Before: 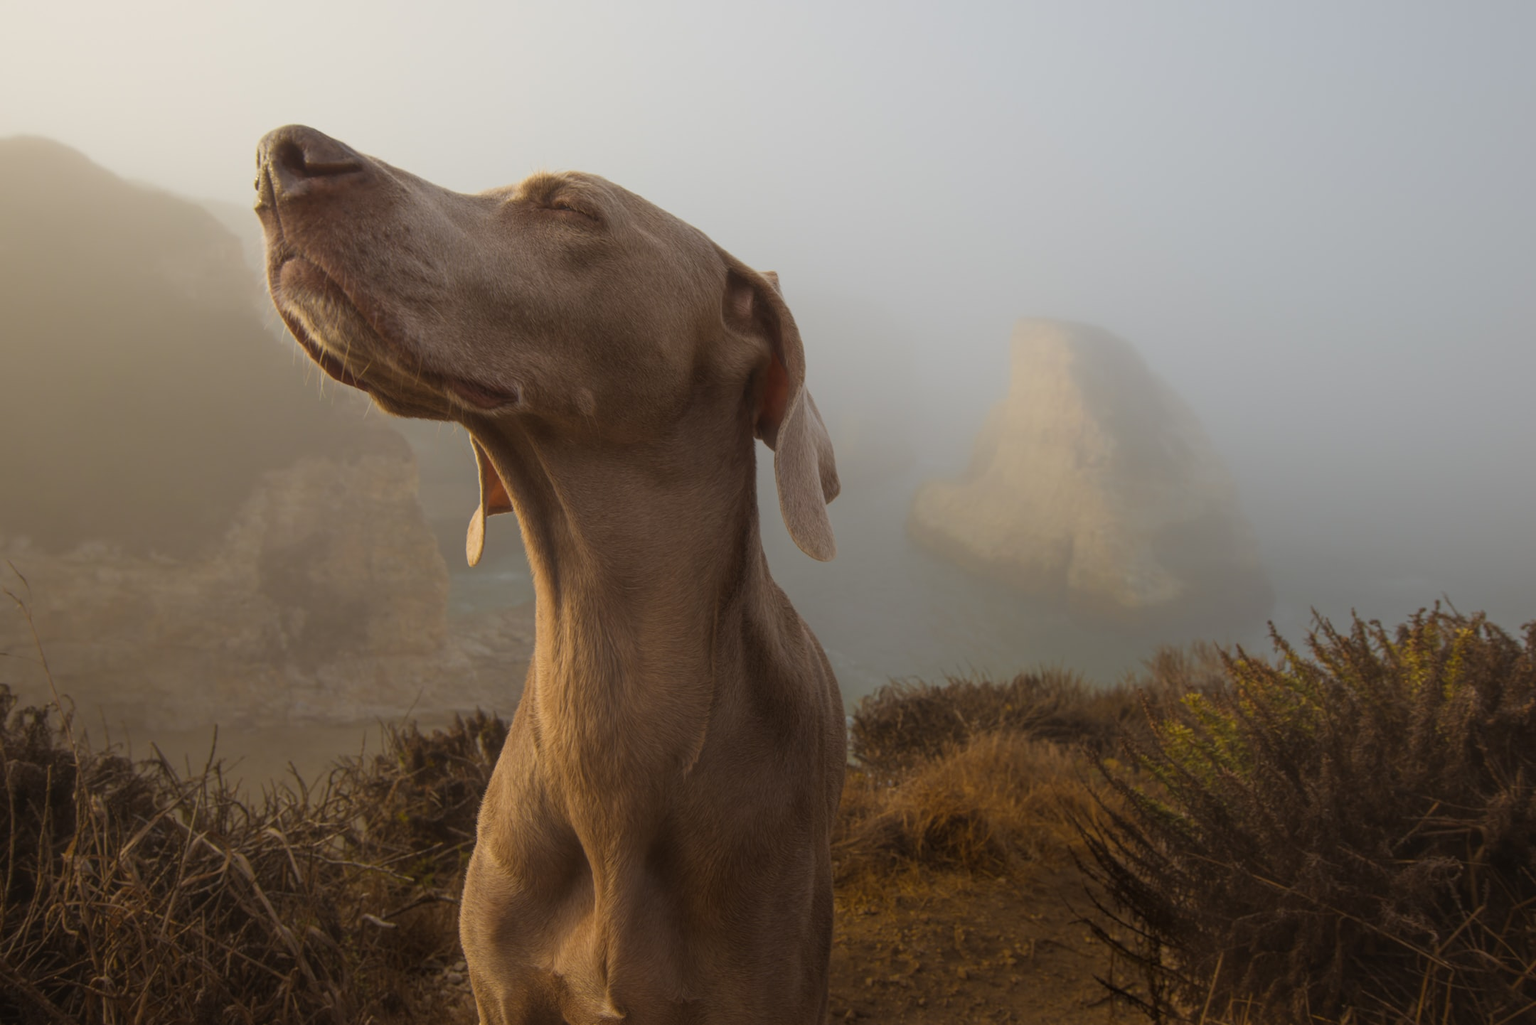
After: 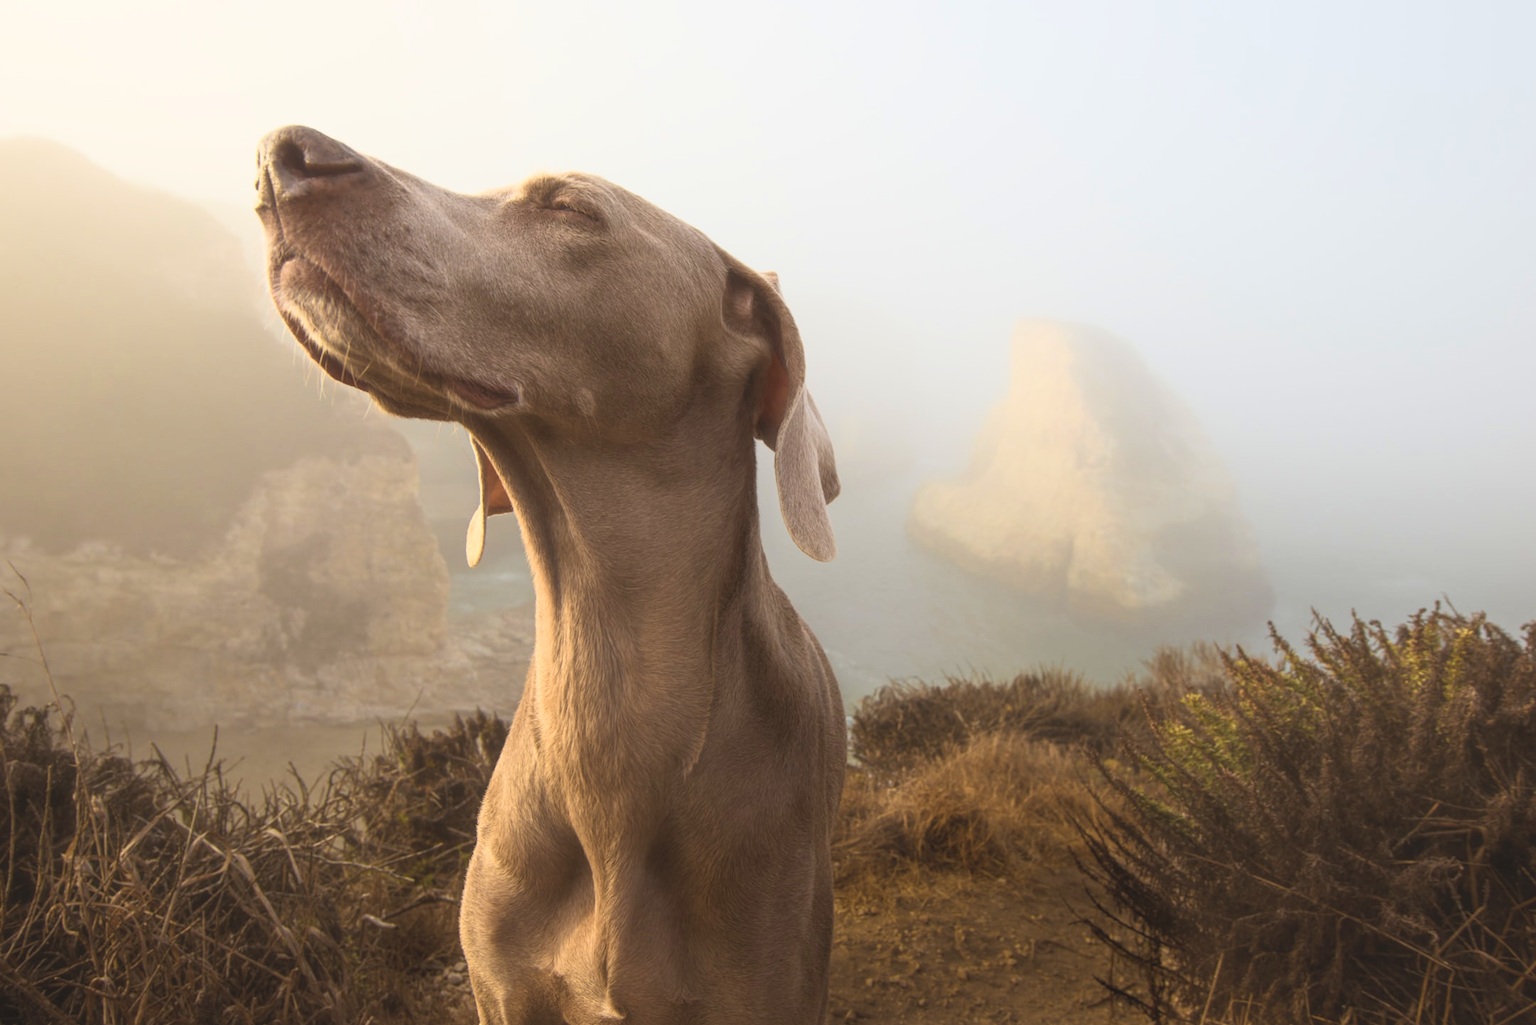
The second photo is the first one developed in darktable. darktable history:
contrast brightness saturation: contrast 0.39, brightness 0.53
velvia: on, module defaults
